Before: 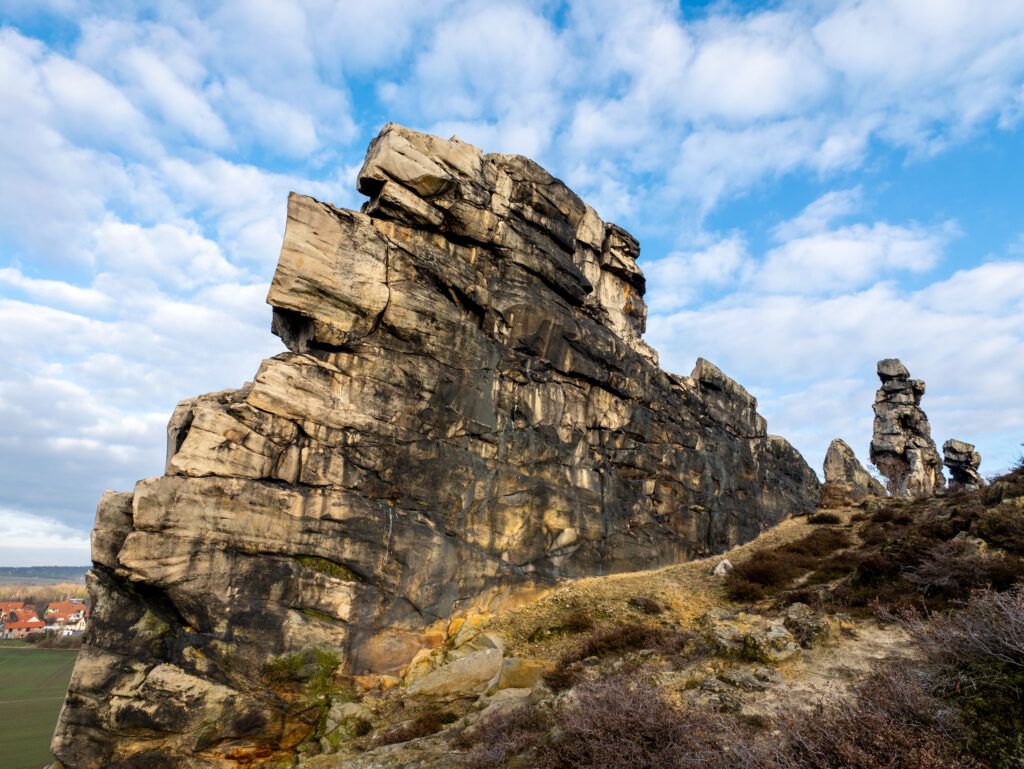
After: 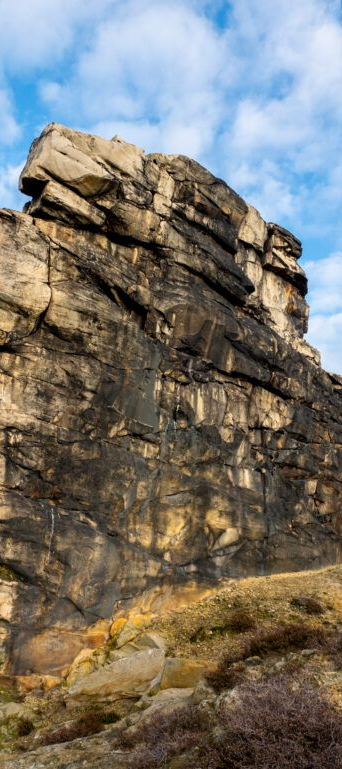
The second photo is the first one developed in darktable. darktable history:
crop: left 33.045%, right 33.506%
